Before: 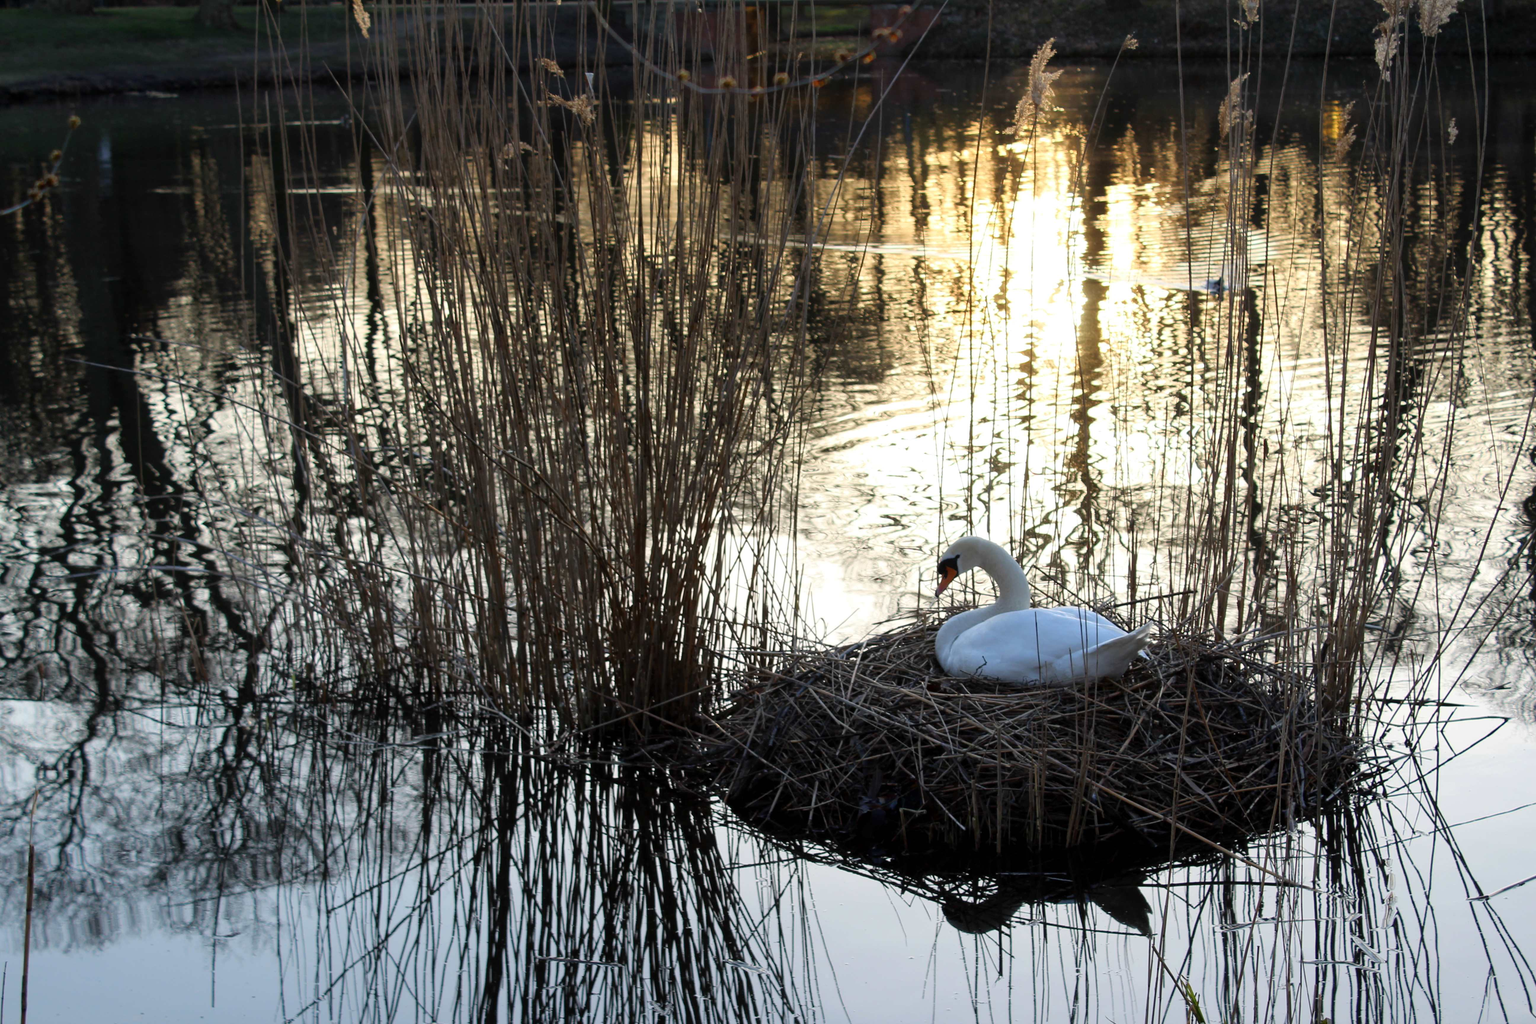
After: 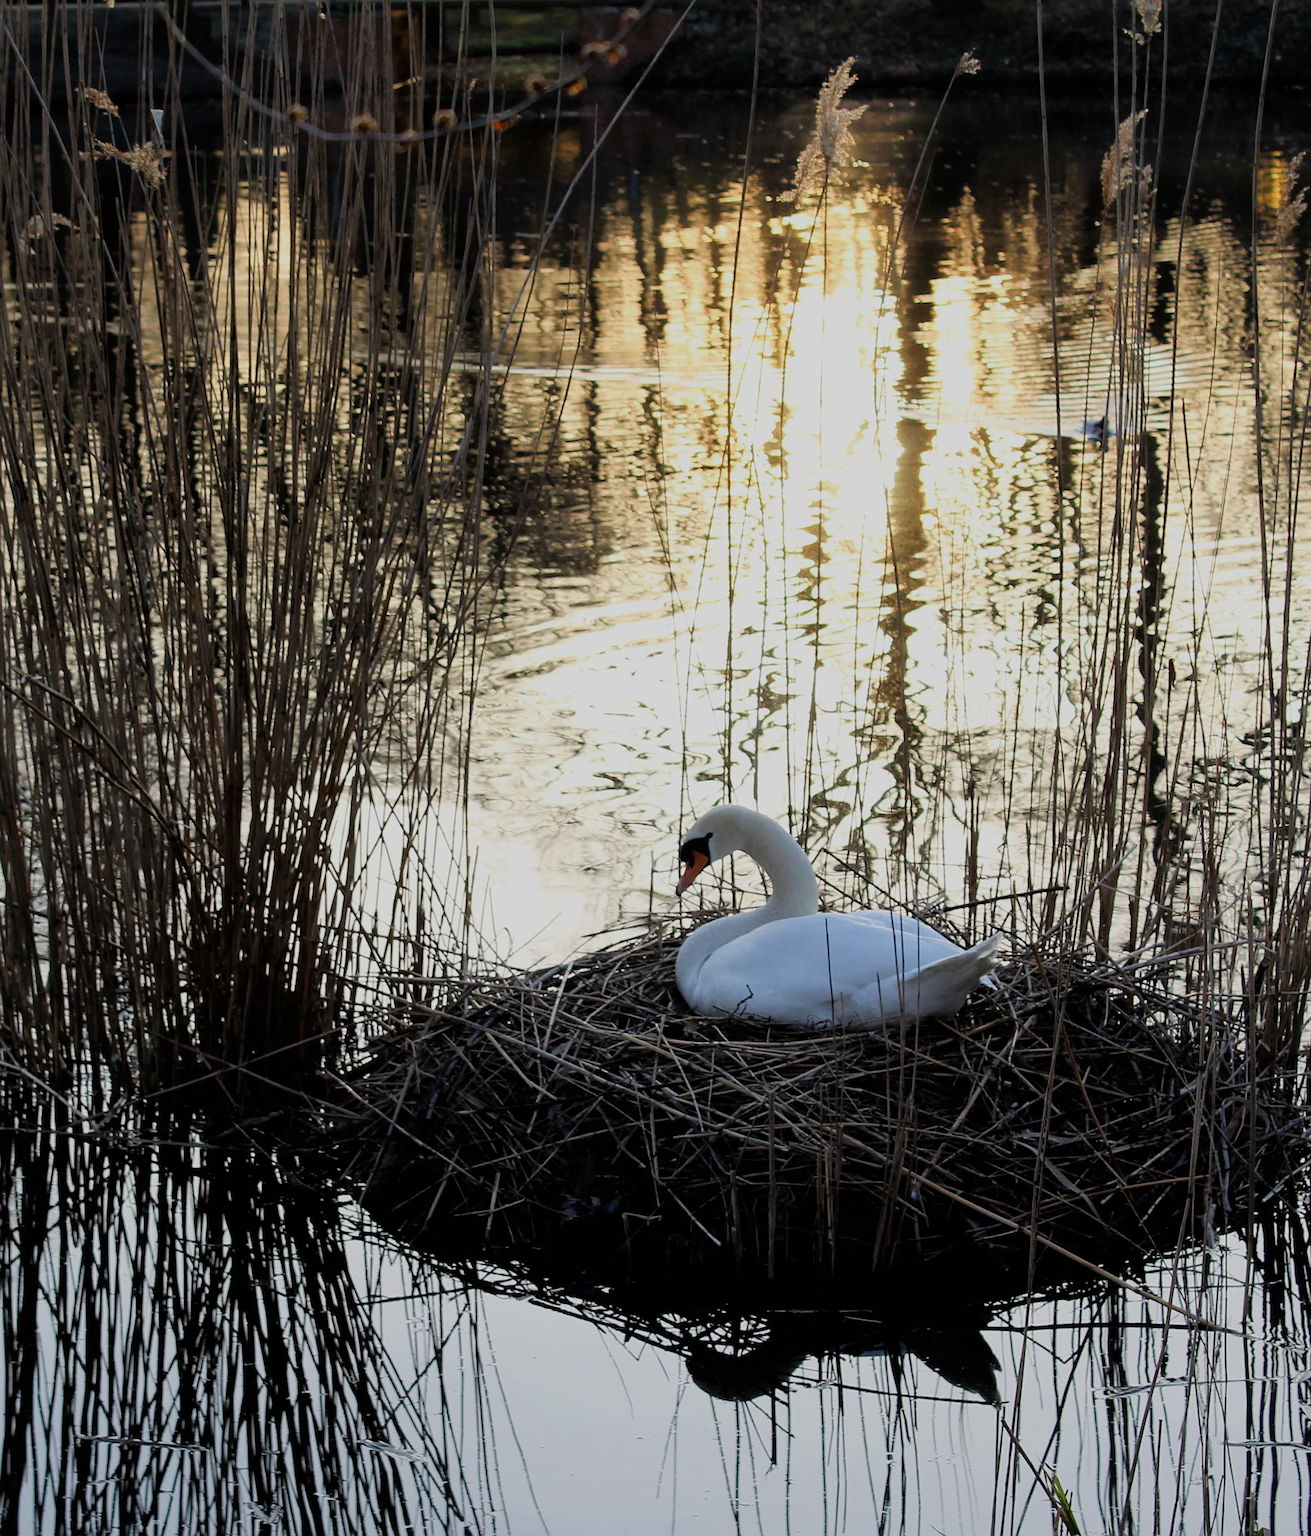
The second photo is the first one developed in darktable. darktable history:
sharpen: on, module defaults
filmic rgb: black relative exposure -7.65 EV, white relative exposure 4.56 EV, hardness 3.61
crop: left 31.597%, top 0.024%, right 11.465%
